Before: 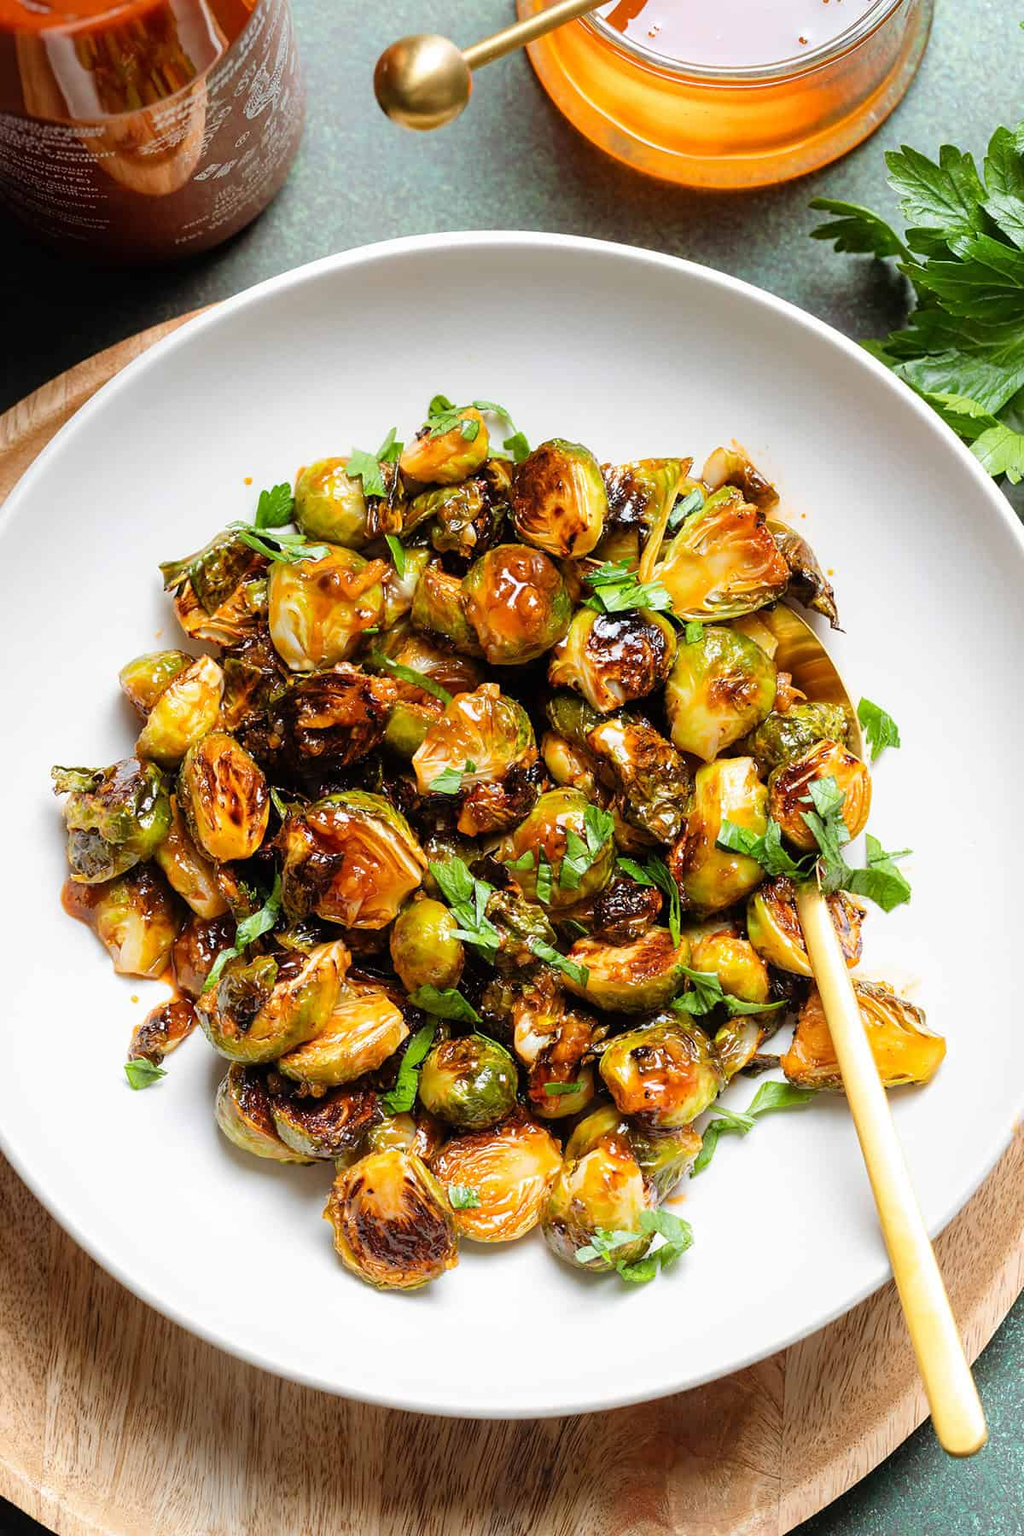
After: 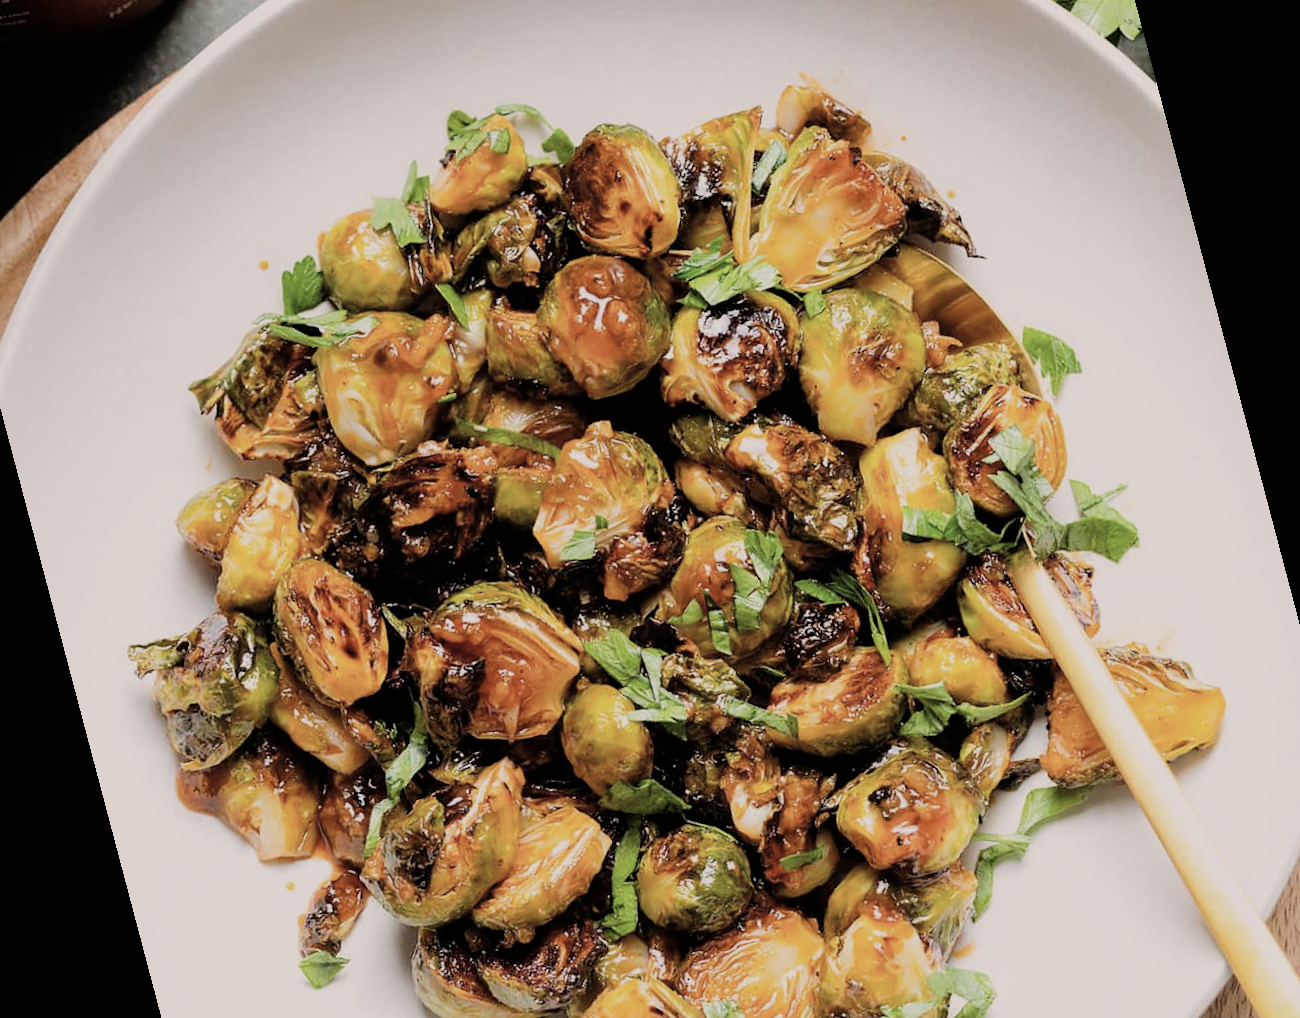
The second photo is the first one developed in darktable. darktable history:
rotate and perspective: rotation -14.8°, crop left 0.1, crop right 0.903, crop top 0.25, crop bottom 0.748
filmic rgb: black relative exposure -7.65 EV, white relative exposure 4.56 EV, hardness 3.61, contrast 1.05
color correction: highlights a* 5.59, highlights b* 5.24, saturation 0.68
